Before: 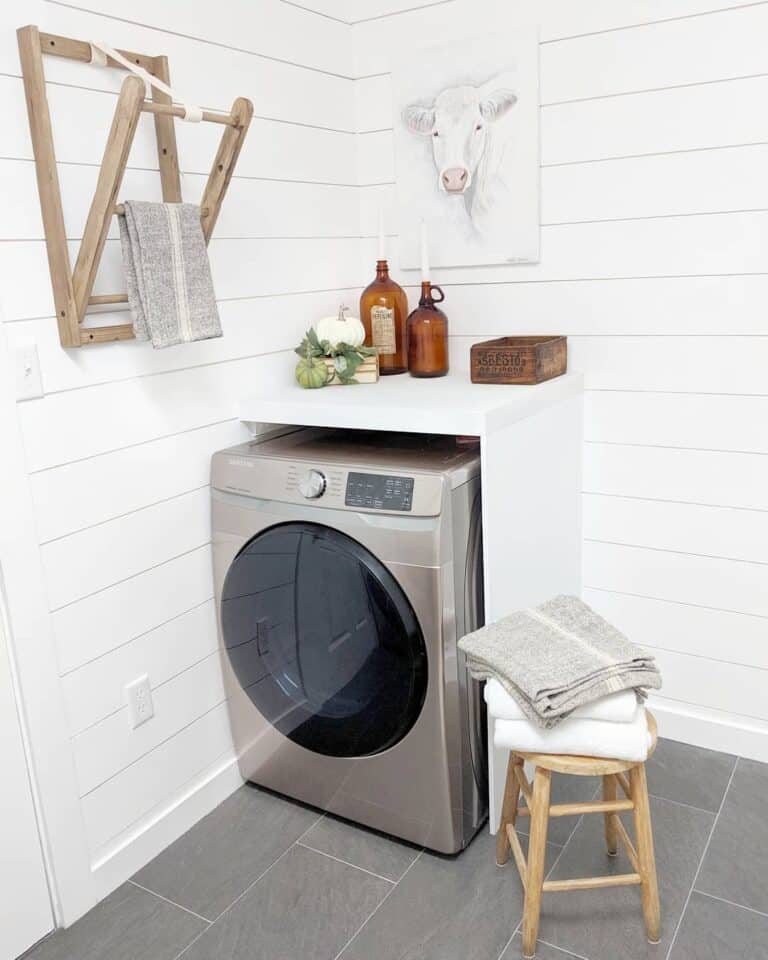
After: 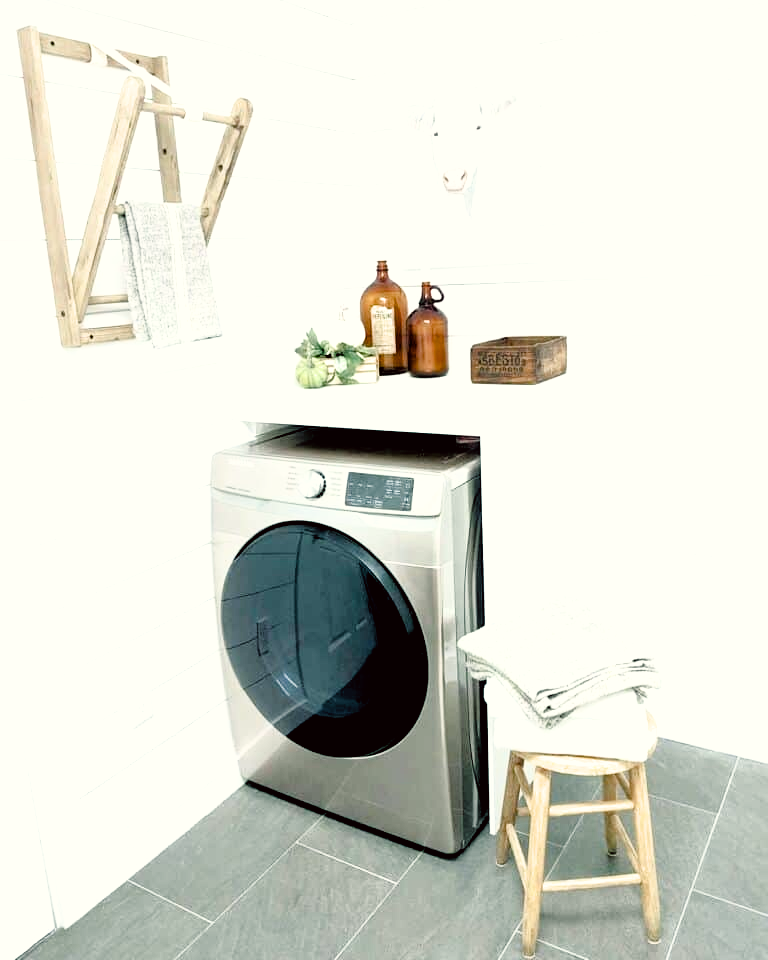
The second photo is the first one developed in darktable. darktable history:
color correction: highlights a* -1.15, highlights b* 4.61, shadows a* 3.52
color balance rgb: power › chroma 2.15%, power › hue 168.67°, global offset › luminance -0.513%, perceptual saturation grading › global saturation 0.277%, perceptual saturation grading › highlights -32.865%, perceptual saturation grading › mid-tones 15.001%, perceptual saturation grading › shadows 48.319%, global vibrance 20%
filmic rgb: black relative exposure -3.48 EV, white relative exposure 2.27 EV, hardness 3.41
exposure: black level correction -0.002, exposure 0.539 EV, compensate exposure bias true, compensate highlight preservation false
